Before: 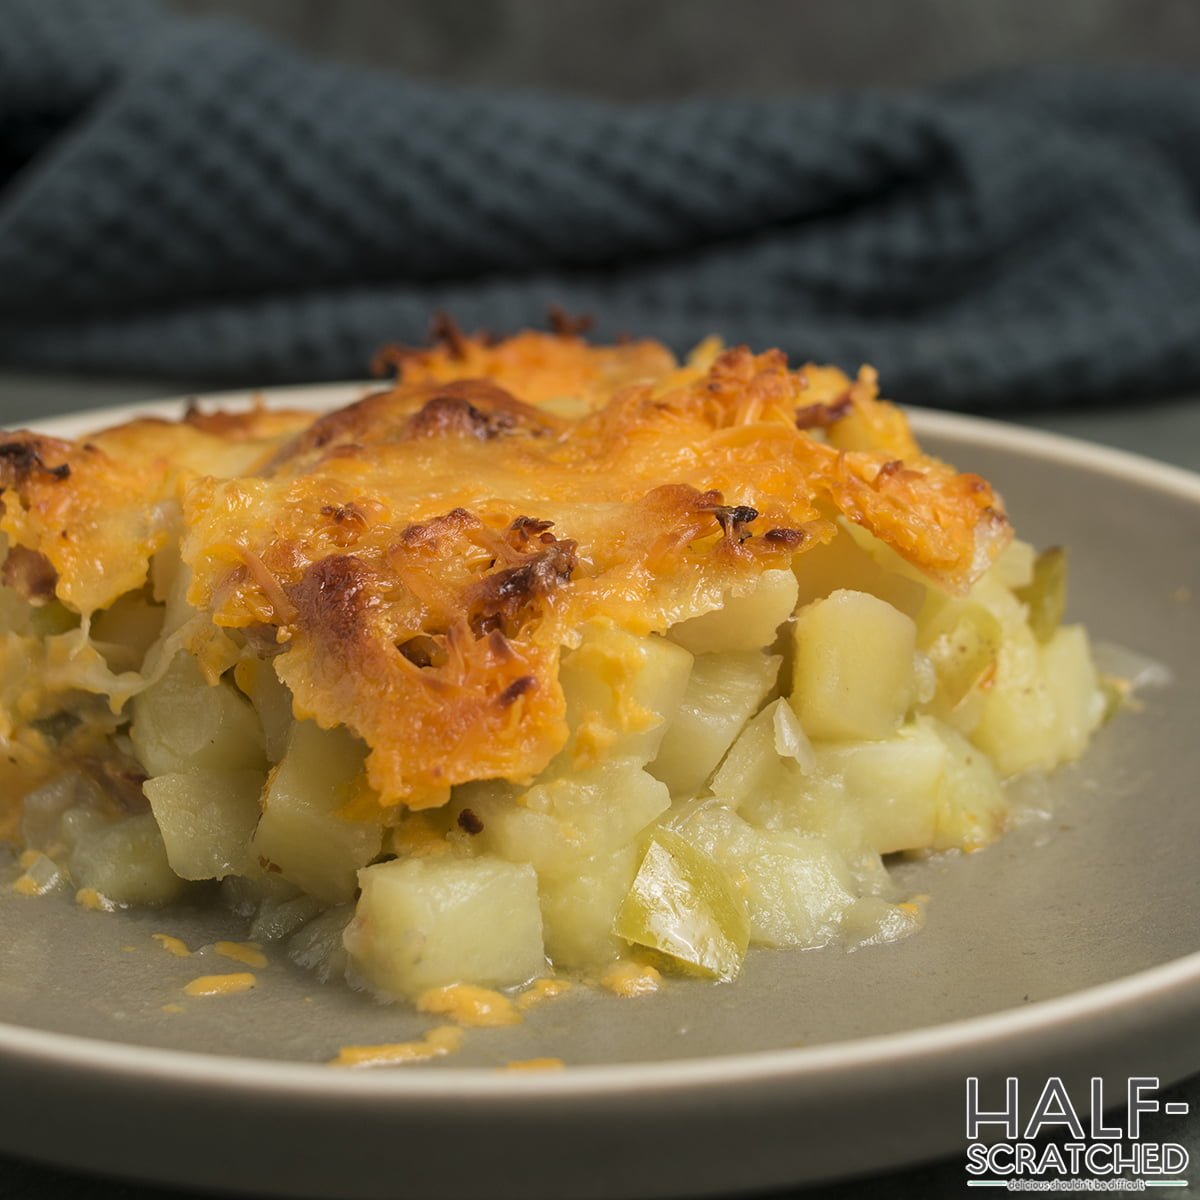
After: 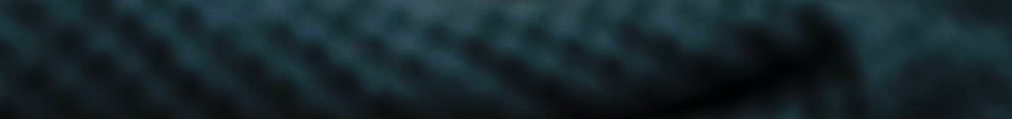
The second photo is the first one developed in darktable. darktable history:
base curve: curves: ch0 [(0, 0) (0.036, 0.025) (0.121, 0.166) (0.206, 0.329) (0.605, 0.79) (1, 1)], preserve colors none
crop and rotate: left 9.644%, top 9.491%, right 6.021%, bottom 80.509%
color balance rgb: linear chroma grading › global chroma 9%, perceptual saturation grading › global saturation 36%, perceptual saturation grading › shadows 35%, perceptual brilliance grading › global brilliance 15%, perceptual brilliance grading › shadows -35%, global vibrance 15%
